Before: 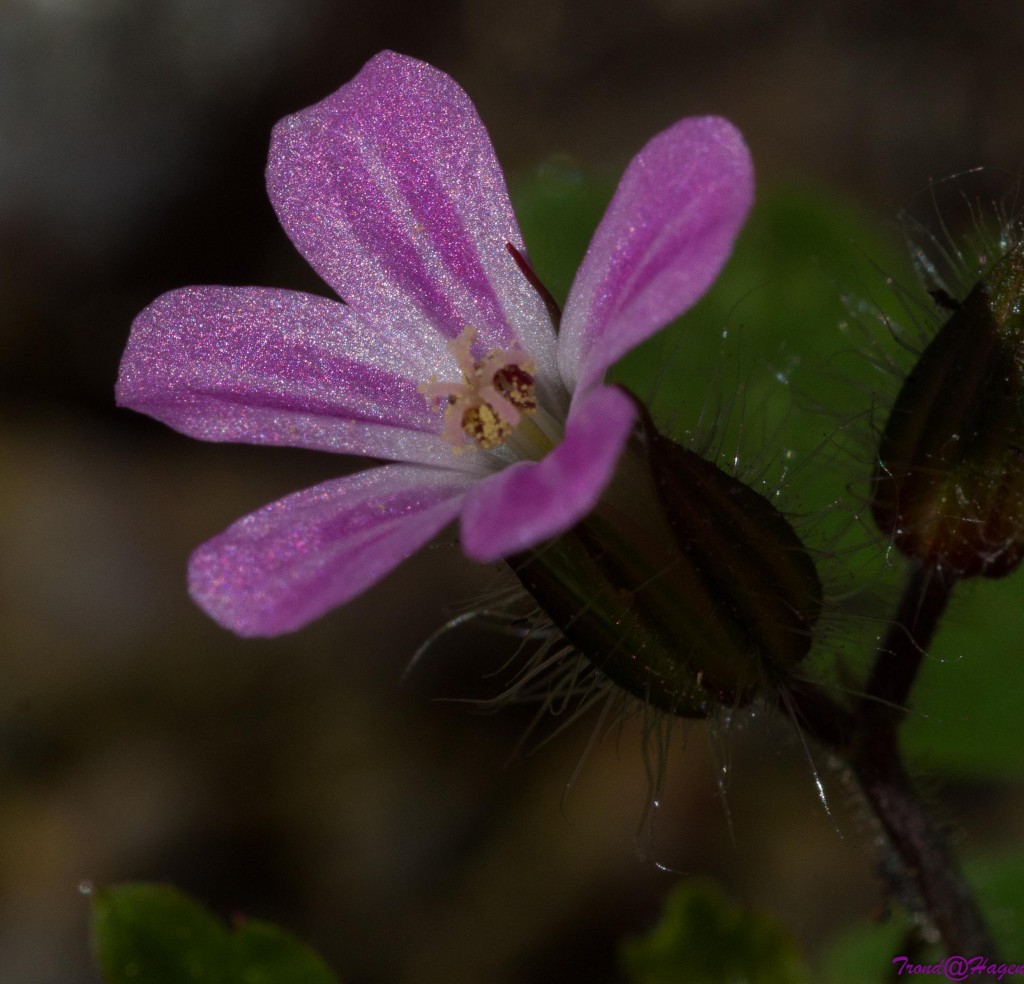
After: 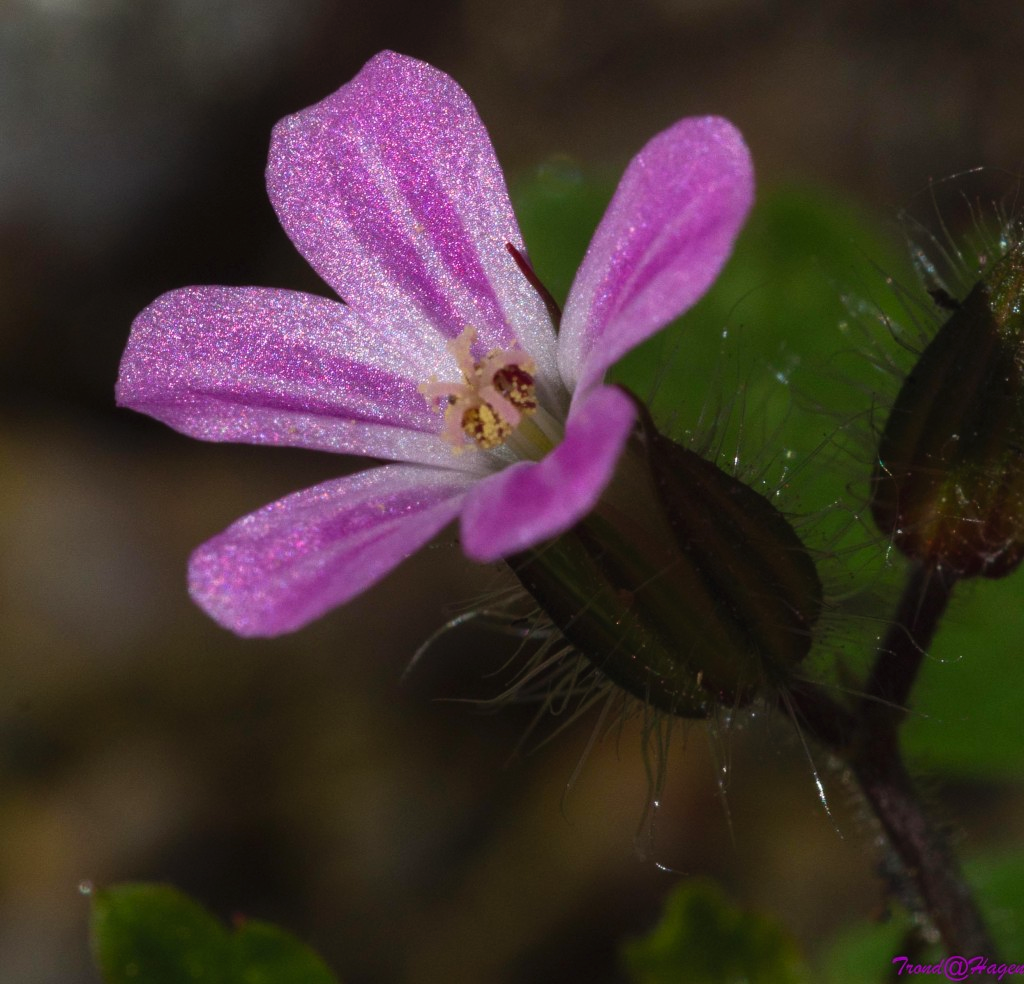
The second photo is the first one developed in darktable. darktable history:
contrast brightness saturation: contrast 0.201, brightness 0.165, saturation 0.228
exposure: black level correction -0.001, exposure 0.08 EV, compensate highlight preservation false
